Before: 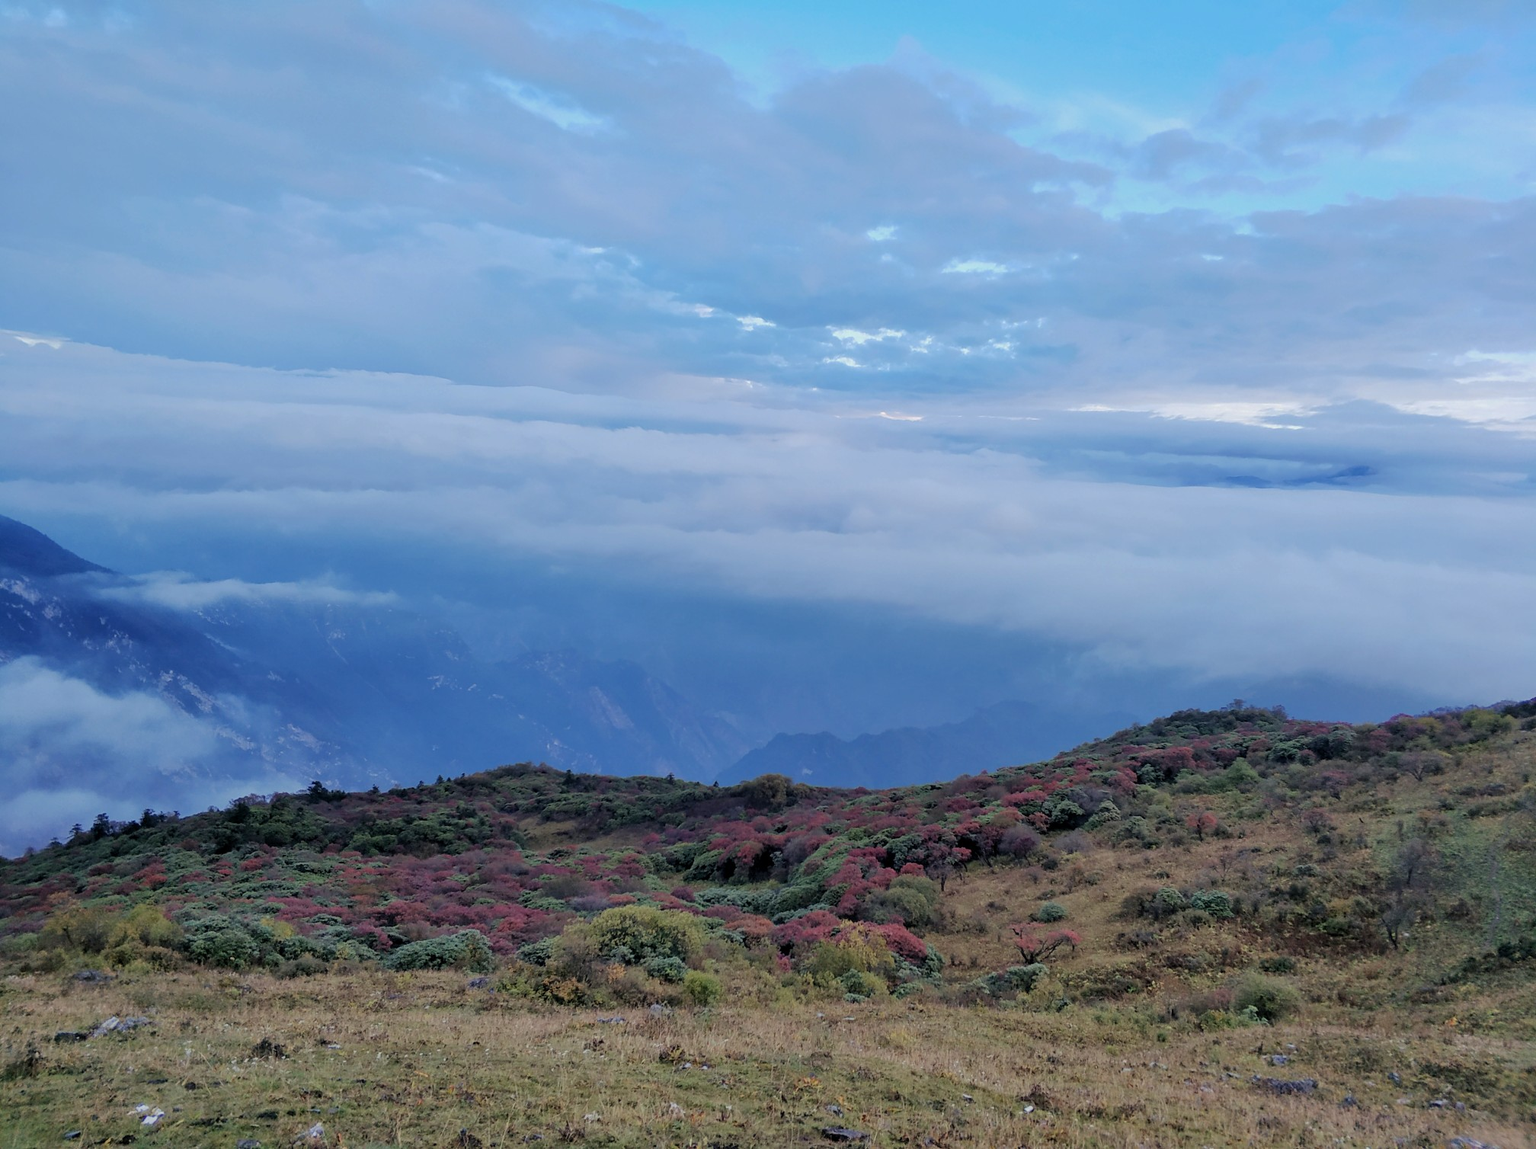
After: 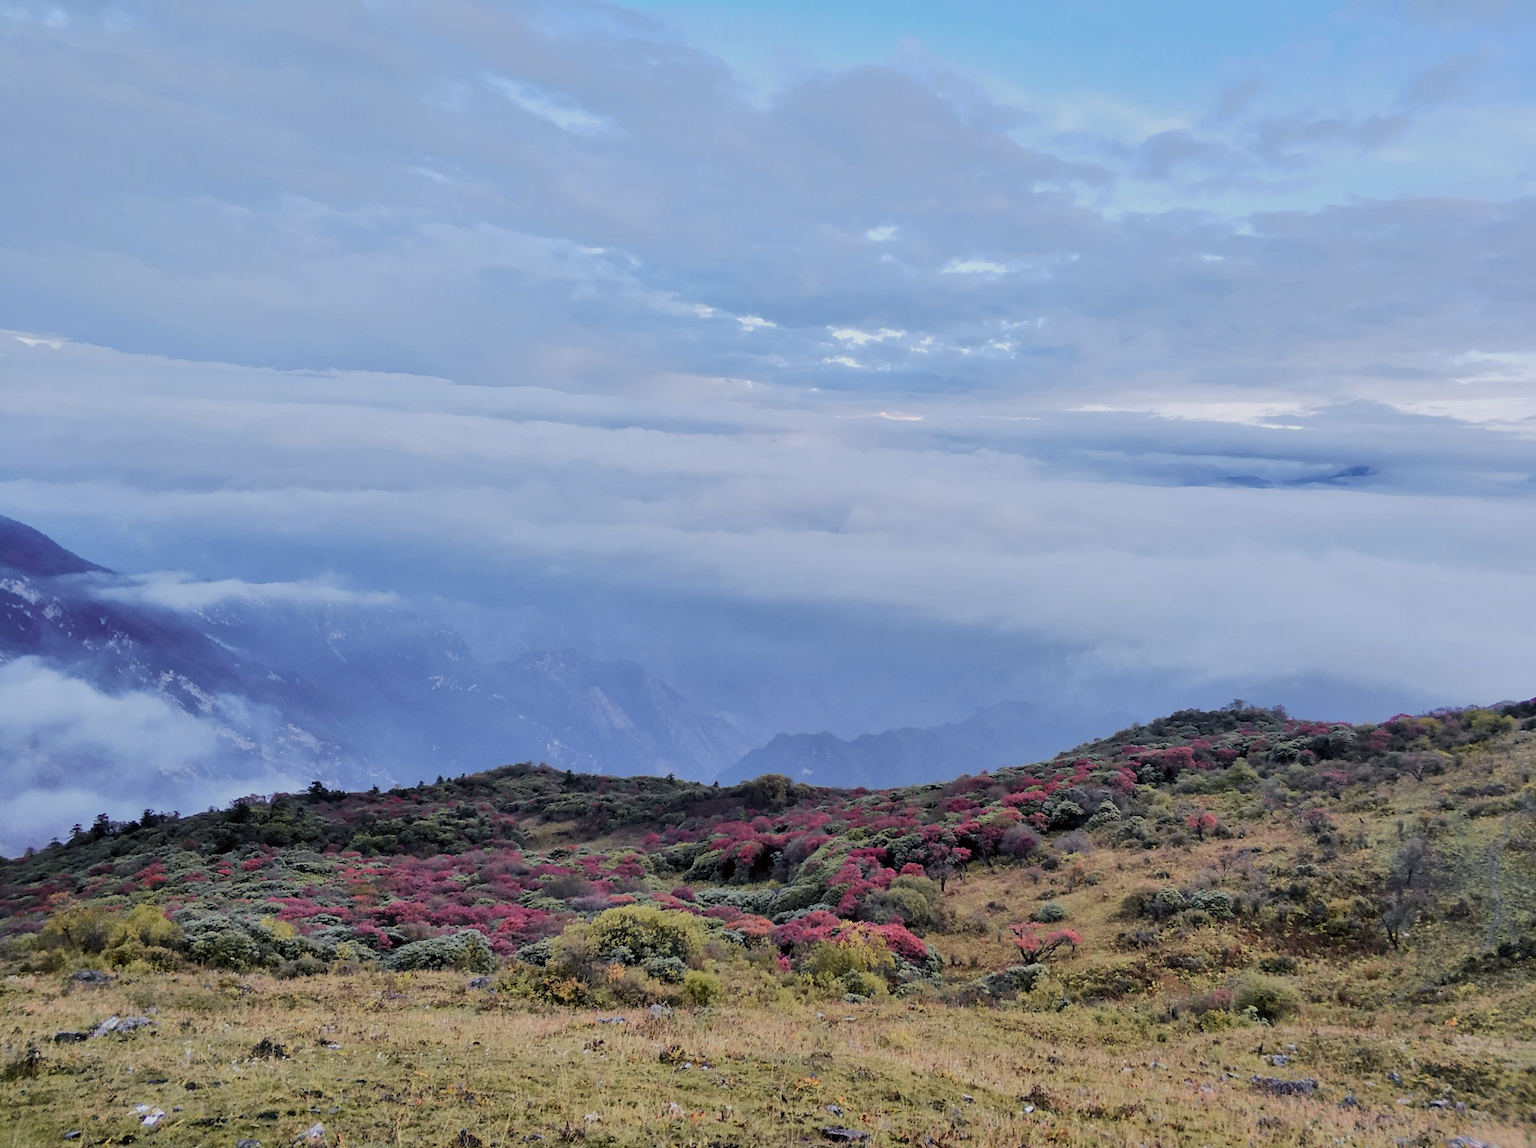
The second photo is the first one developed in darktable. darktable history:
shadows and highlights: soften with gaussian
tone curve: curves: ch0 [(0, 0) (0.239, 0.248) (0.508, 0.606) (0.826, 0.855) (1, 0.945)]; ch1 [(0, 0) (0.401, 0.42) (0.442, 0.47) (0.492, 0.498) (0.511, 0.516) (0.555, 0.586) (0.681, 0.739) (1, 1)]; ch2 [(0, 0) (0.411, 0.433) (0.5, 0.504) (0.545, 0.574) (1, 1)], color space Lab, independent channels, preserve colors none
